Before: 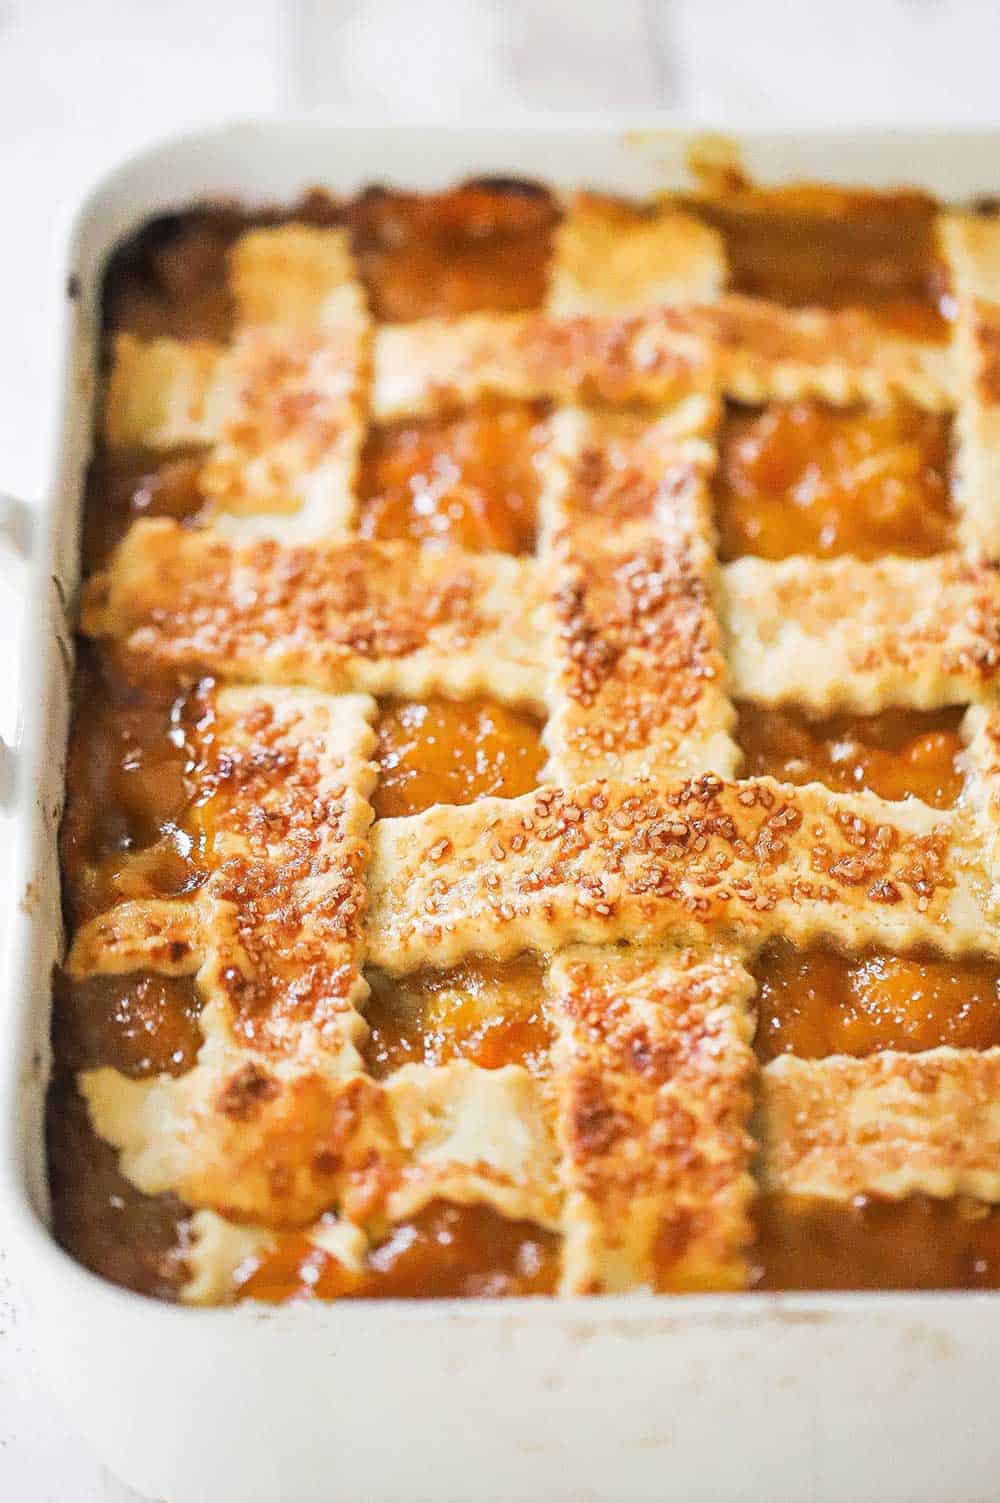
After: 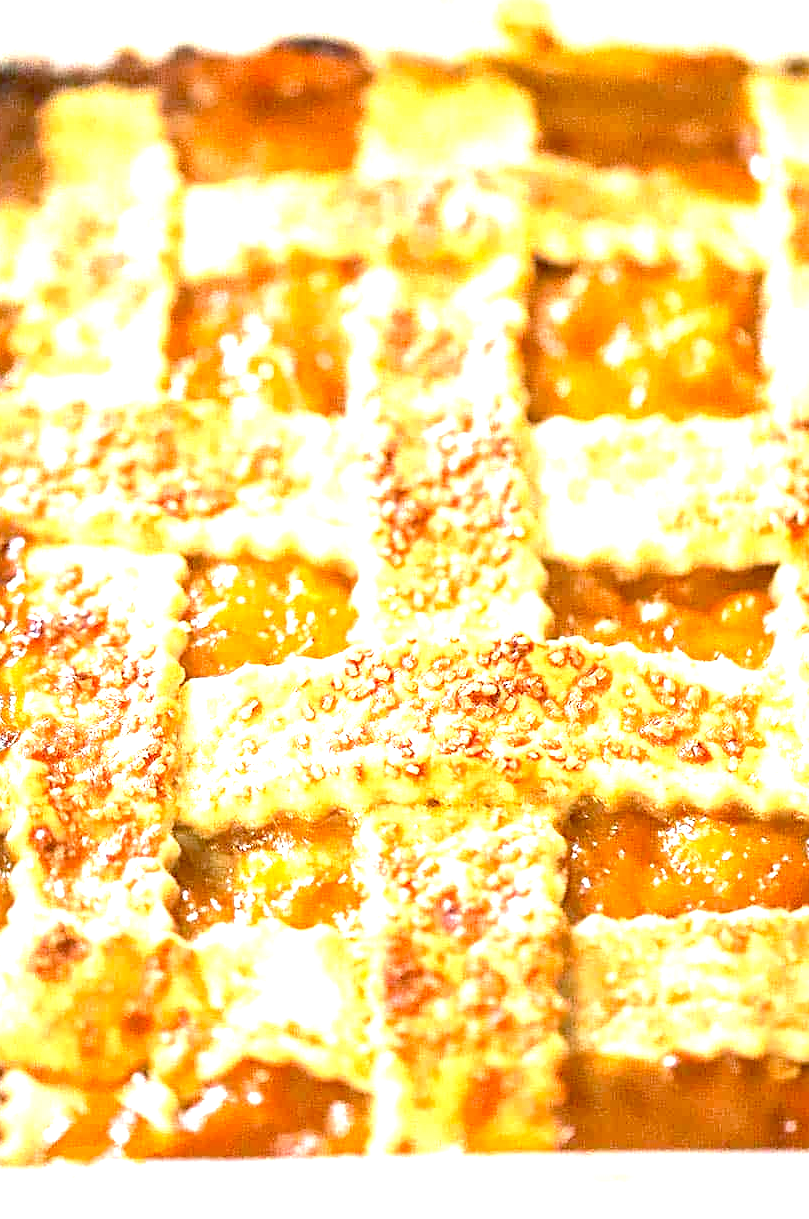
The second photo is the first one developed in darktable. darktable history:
exposure: black level correction 0.009, exposure 1.425 EV, compensate highlight preservation false
crop: left 19.065%, top 9.336%, right 0%, bottom 9.556%
sharpen: amount 0.201
